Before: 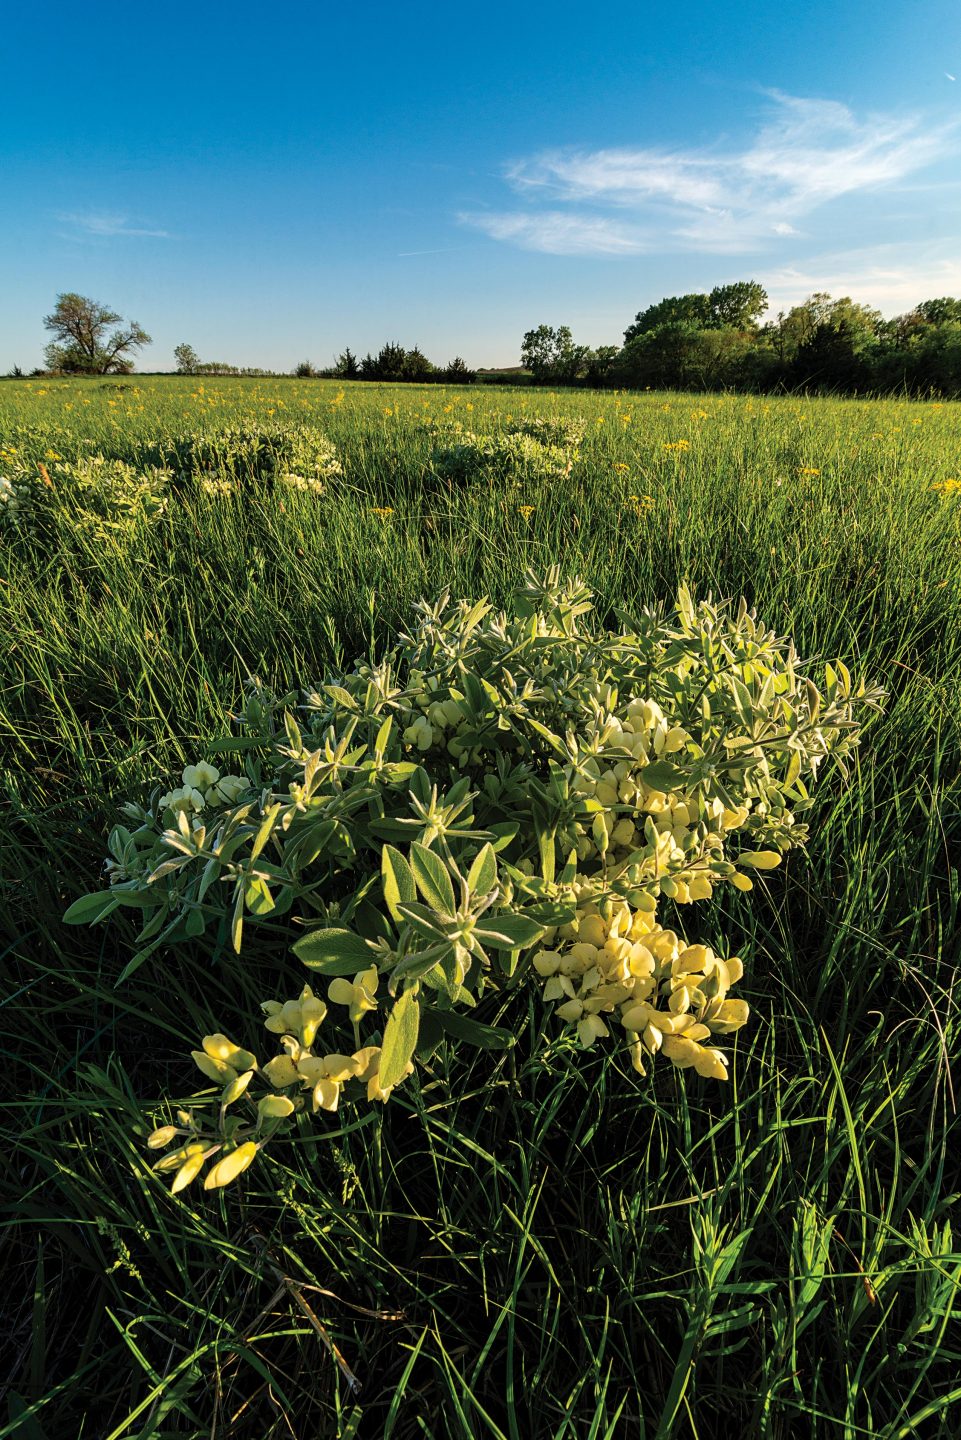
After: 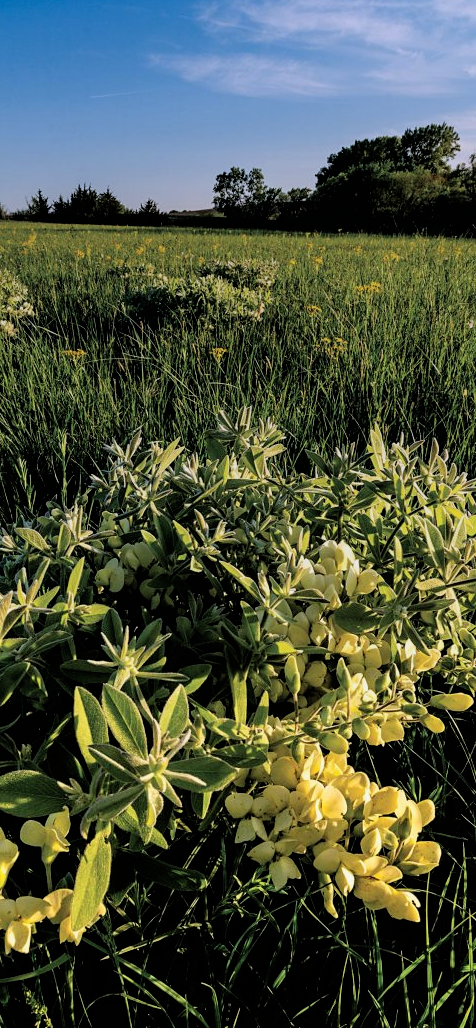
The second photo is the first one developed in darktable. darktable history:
crop: left 32.075%, top 10.976%, right 18.355%, bottom 17.596%
graduated density: hue 238.83°, saturation 50%
filmic rgb: black relative exposure -4.91 EV, white relative exposure 2.84 EV, hardness 3.7
